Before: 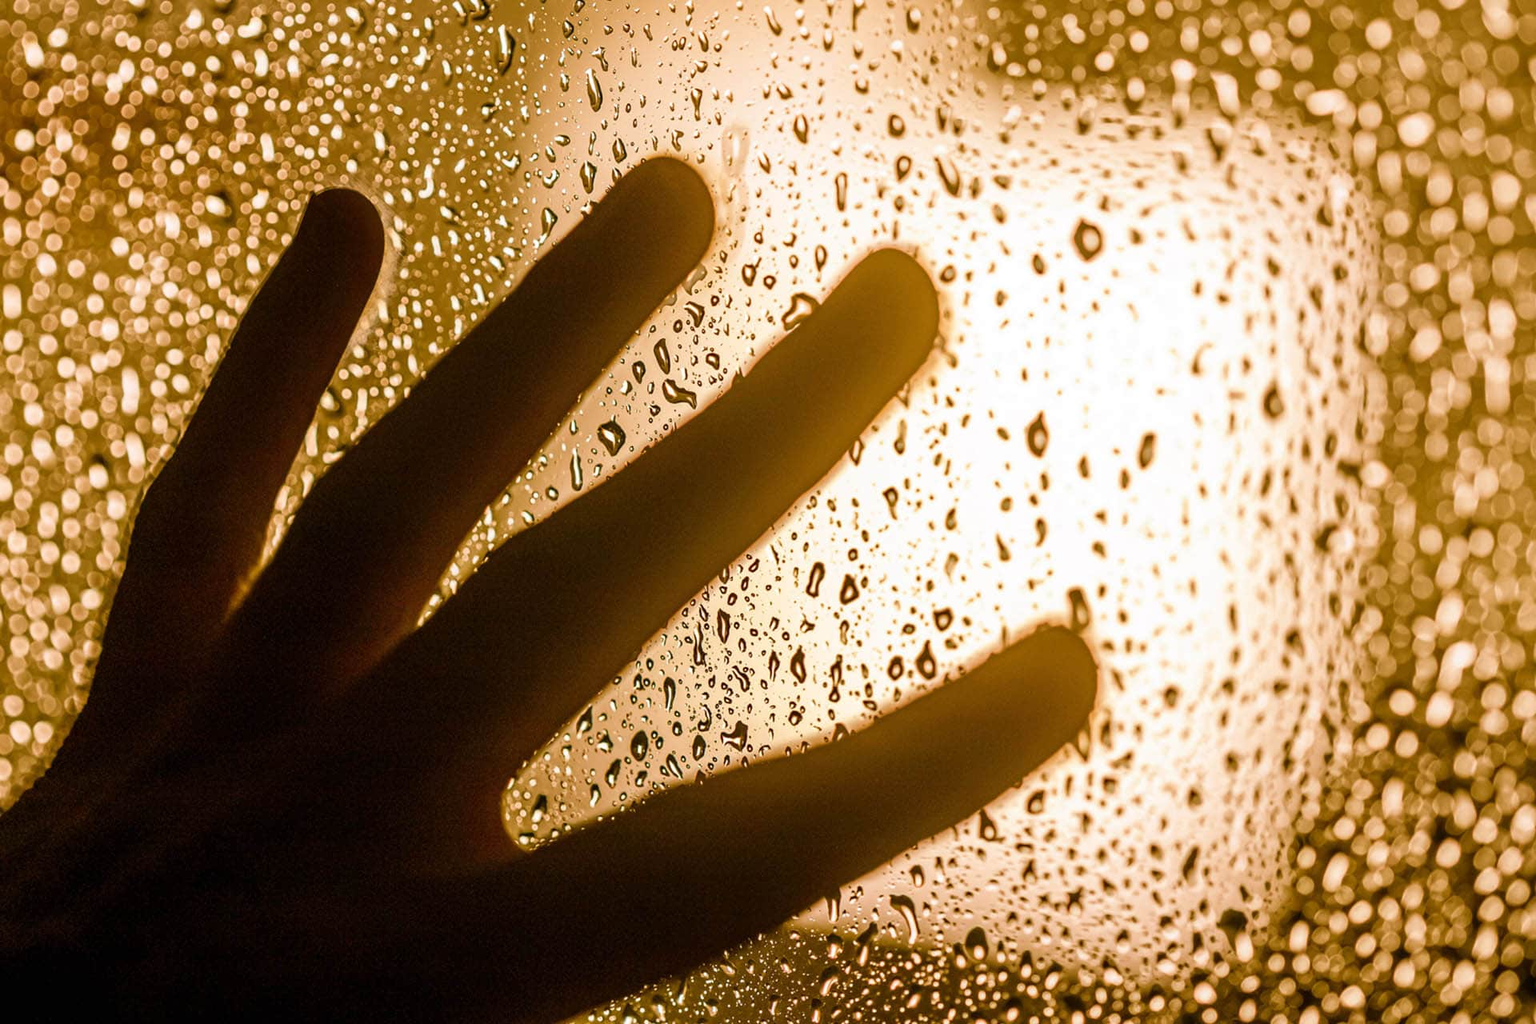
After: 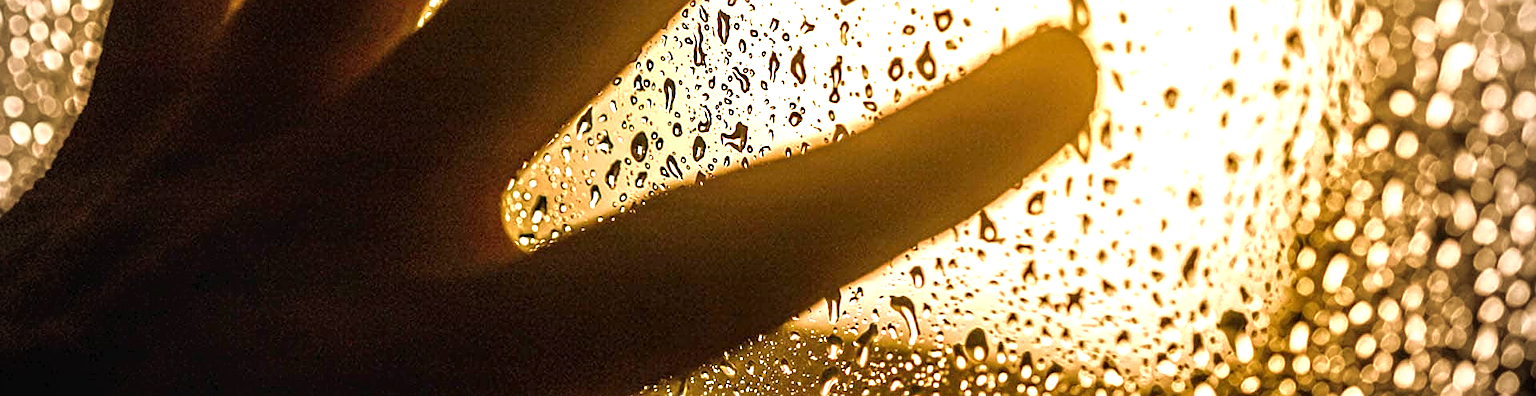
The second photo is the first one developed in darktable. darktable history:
vignetting: fall-off start 71.37%, unbound false
crop and rotate: top 58.526%, bottom 2.764%
local contrast: highlights 105%, shadows 101%, detail 119%, midtone range 0.2
tone curve: curves: ch0 [(0, 0) (0.003, 0.032) (0.011, 0.034) (0.025, 0.039) (0.044, 0.055) (0.069, 0.078) (0.1, 0.111) (0.136, 0.147) (0.177, 0.191) (0.224, 0.238) (0.277, 0.291) (0.335, 0.35) (0.399, 0.41) (0.468, 0.48) (0.543, 0.547) (0.623, 0.621) (0.709, 0.699) (0.801, 0.789) (0.898, 0.884) (1, 1)], color space Lab, independent channels, preserve colors none
exposure: exposure 0.916 EV, compensate highlight preservation false
sharpen: on, module defaults
